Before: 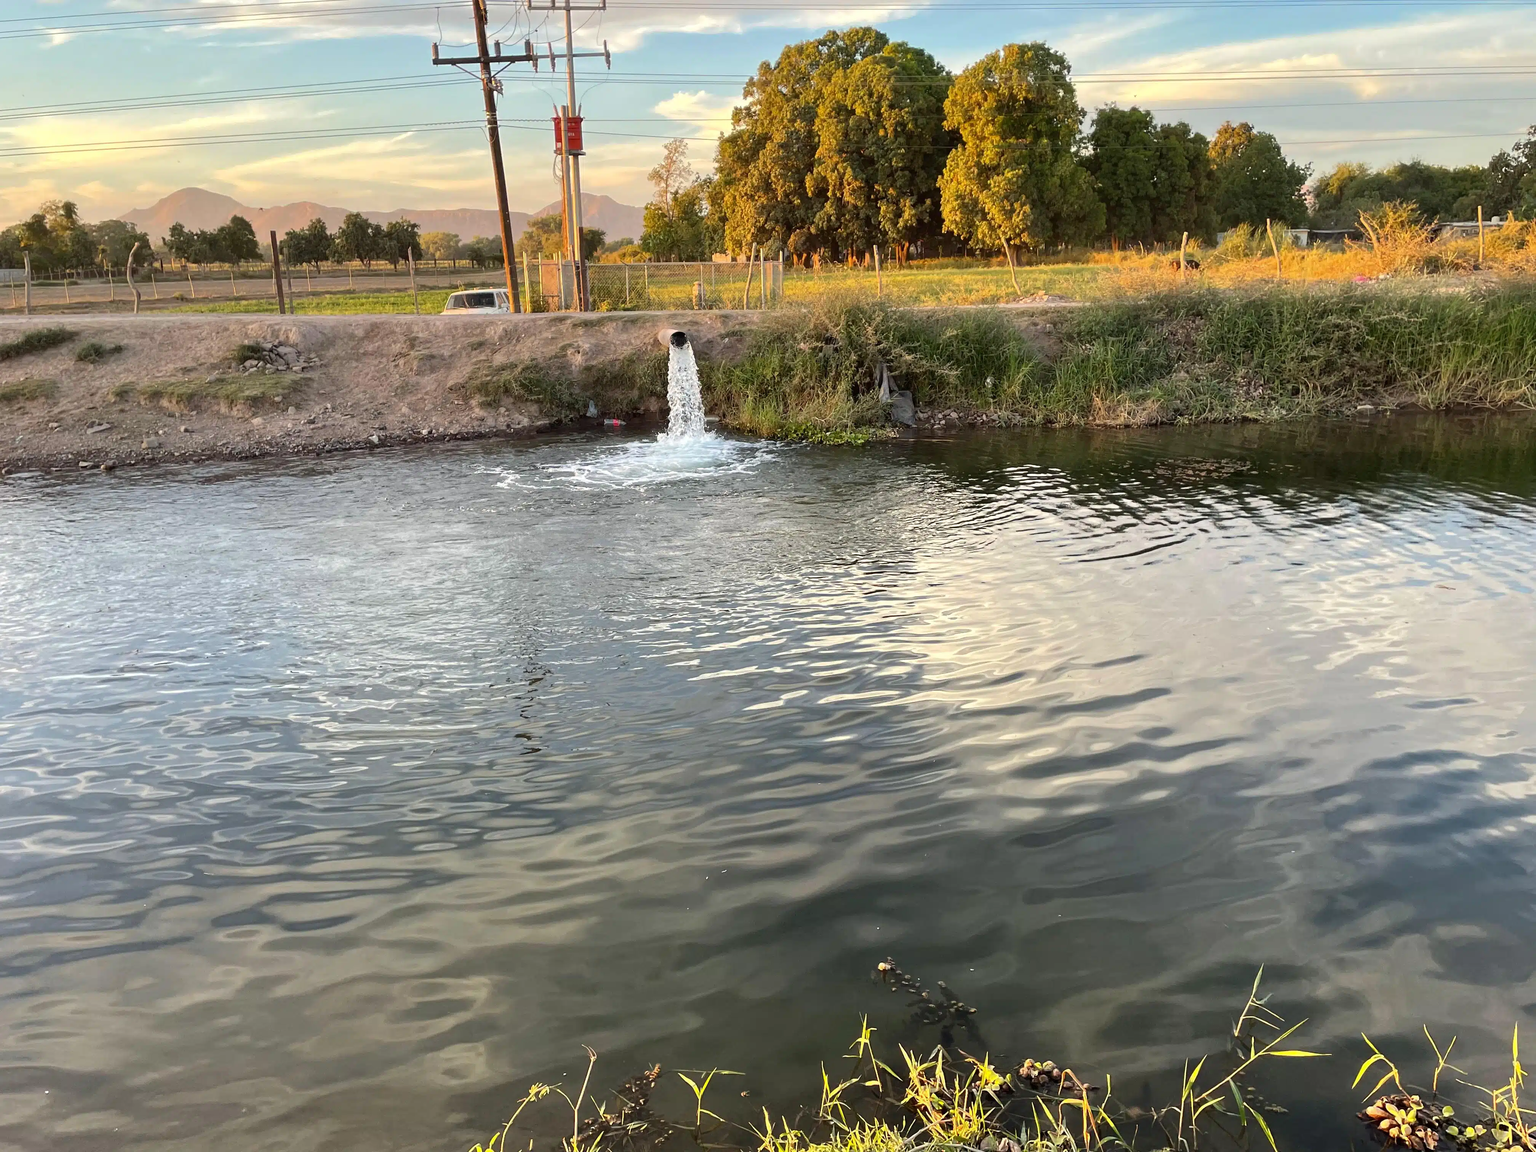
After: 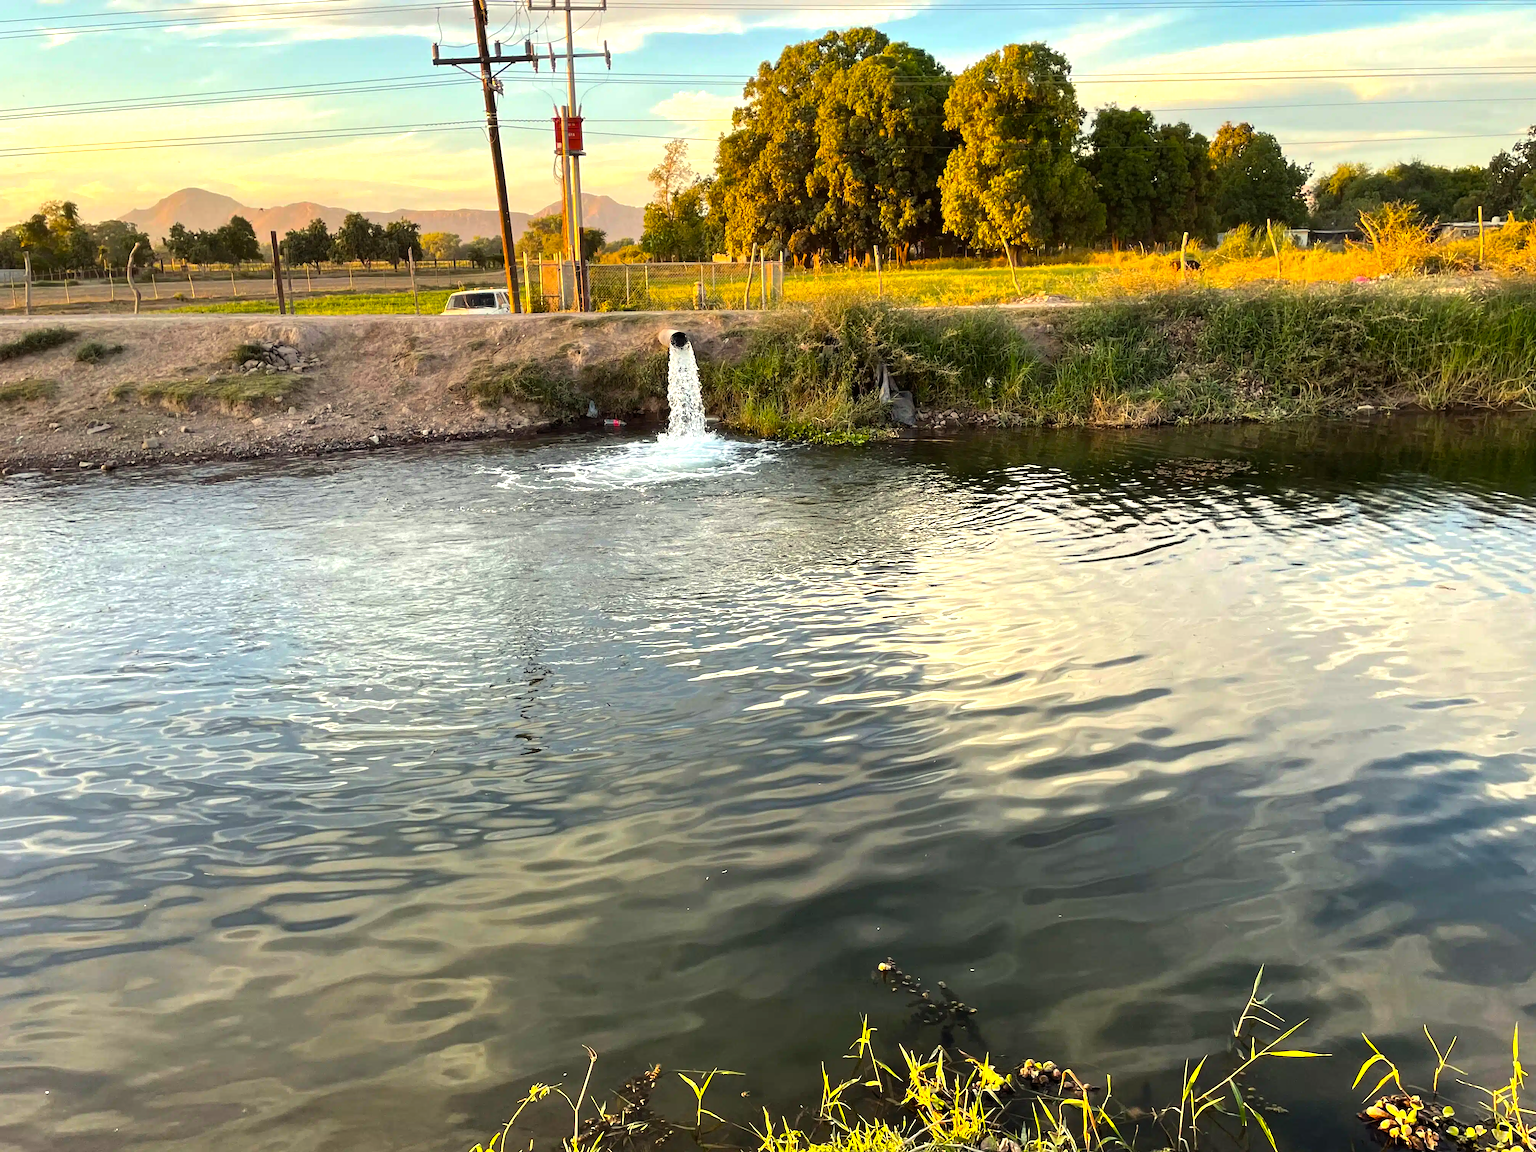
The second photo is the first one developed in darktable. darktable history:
color balance rgb: highlights gain › luminance 6.554%, highlights gain › chroma 2.514%, highlights gain › hue 93.3°, linear chroma grading › global chroma 0.567%, perceptual saturation grading › global saturation 19.832%, global vibrance 25.023%, contrast 19.548%
